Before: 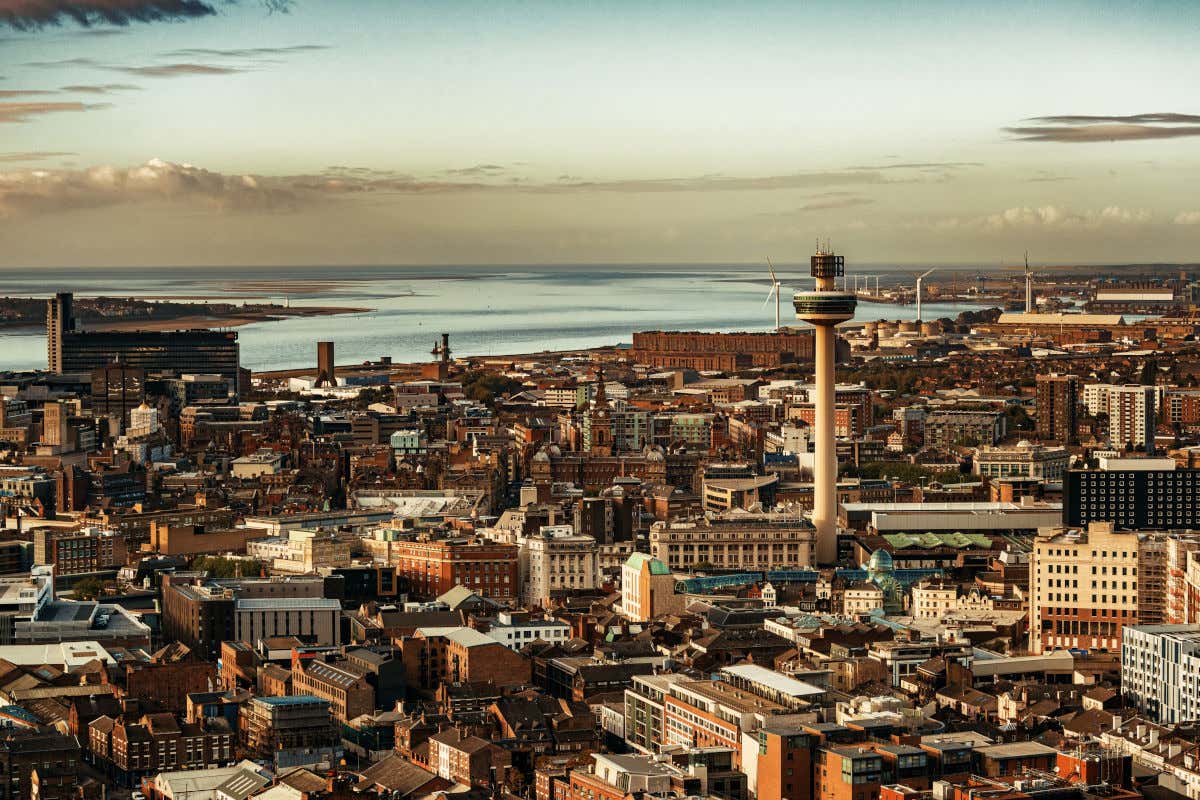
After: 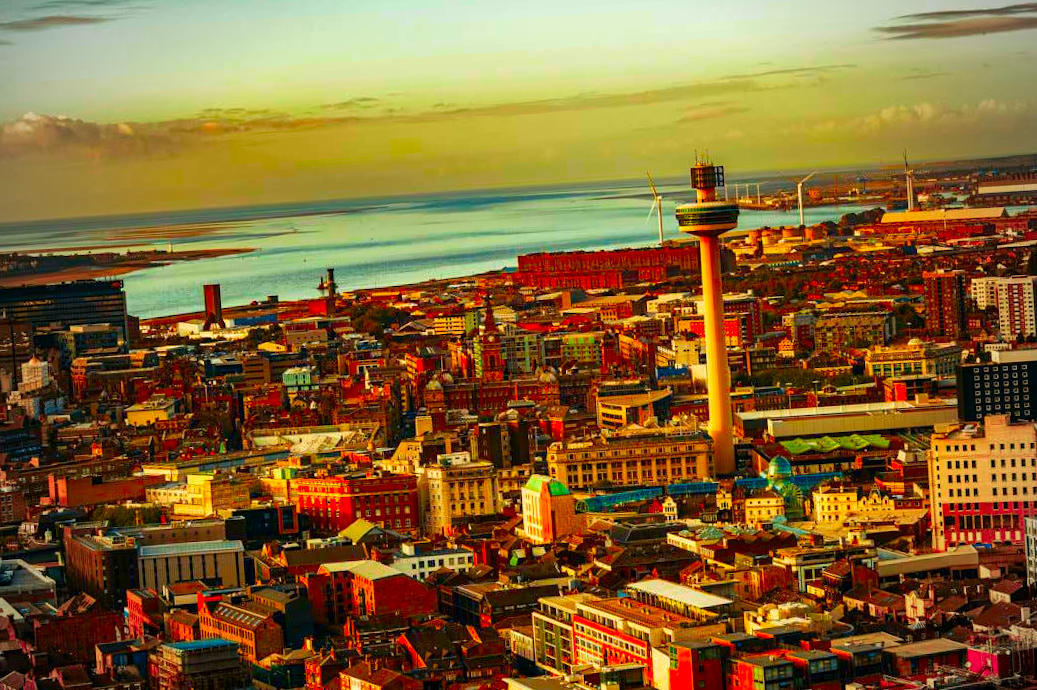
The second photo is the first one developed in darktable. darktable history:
crop and rotate: angle 3.64°, left 5.464%, top 5.688%
vignetting: fall-off start 71.44%
color correction: highlights b* 0.045, saturation 3
